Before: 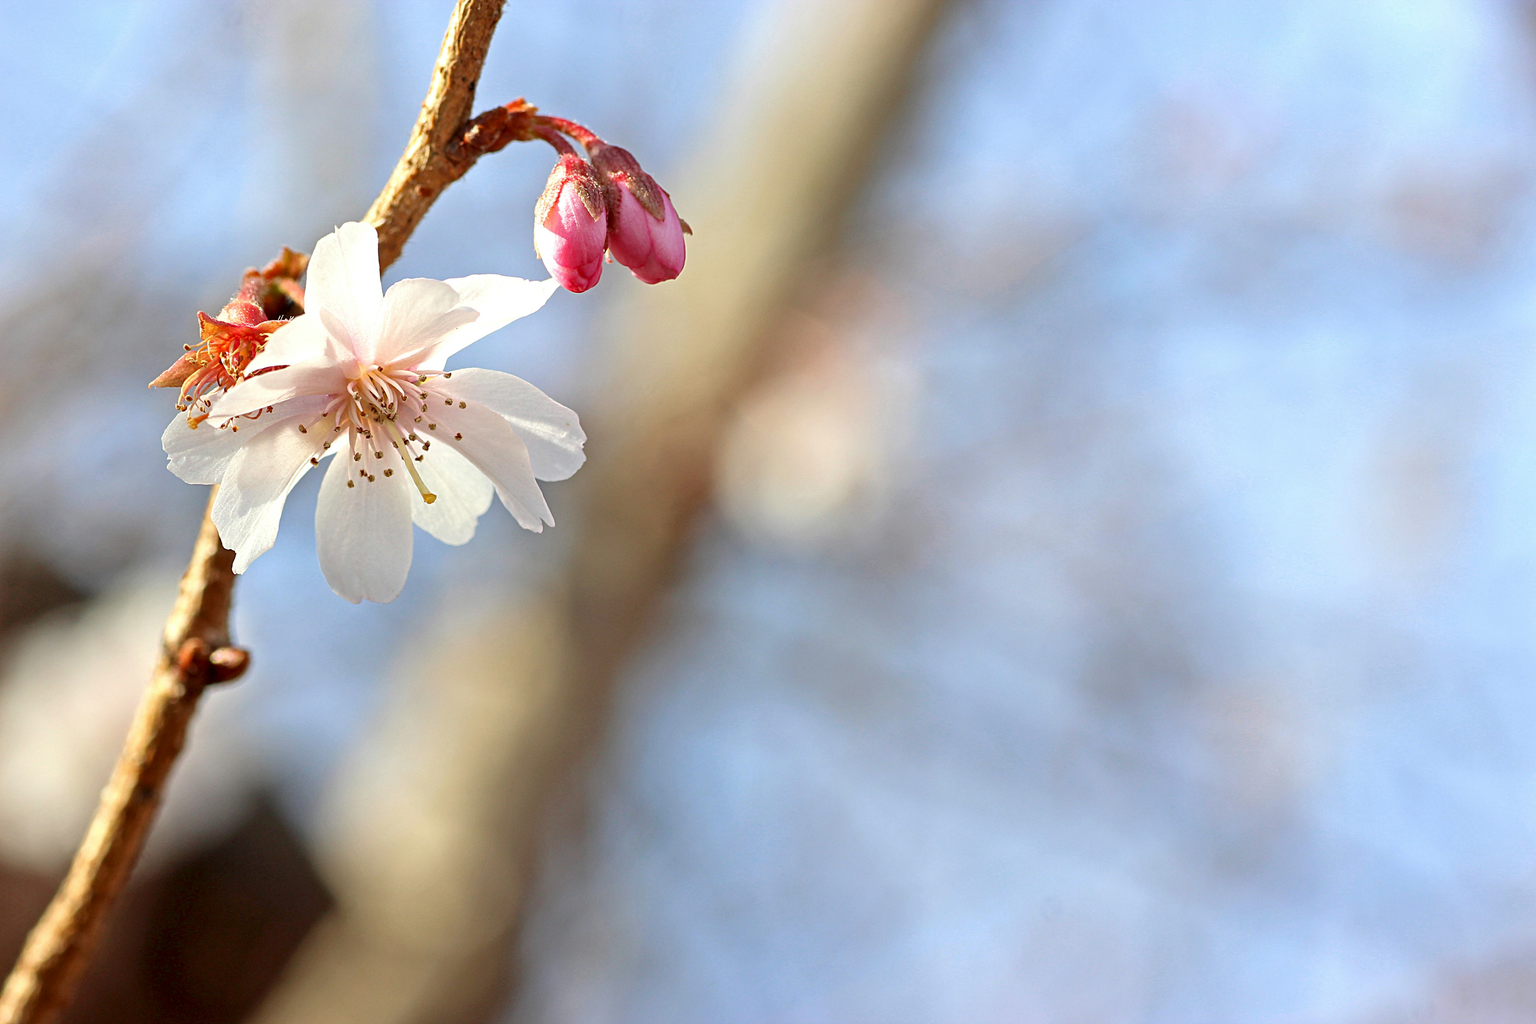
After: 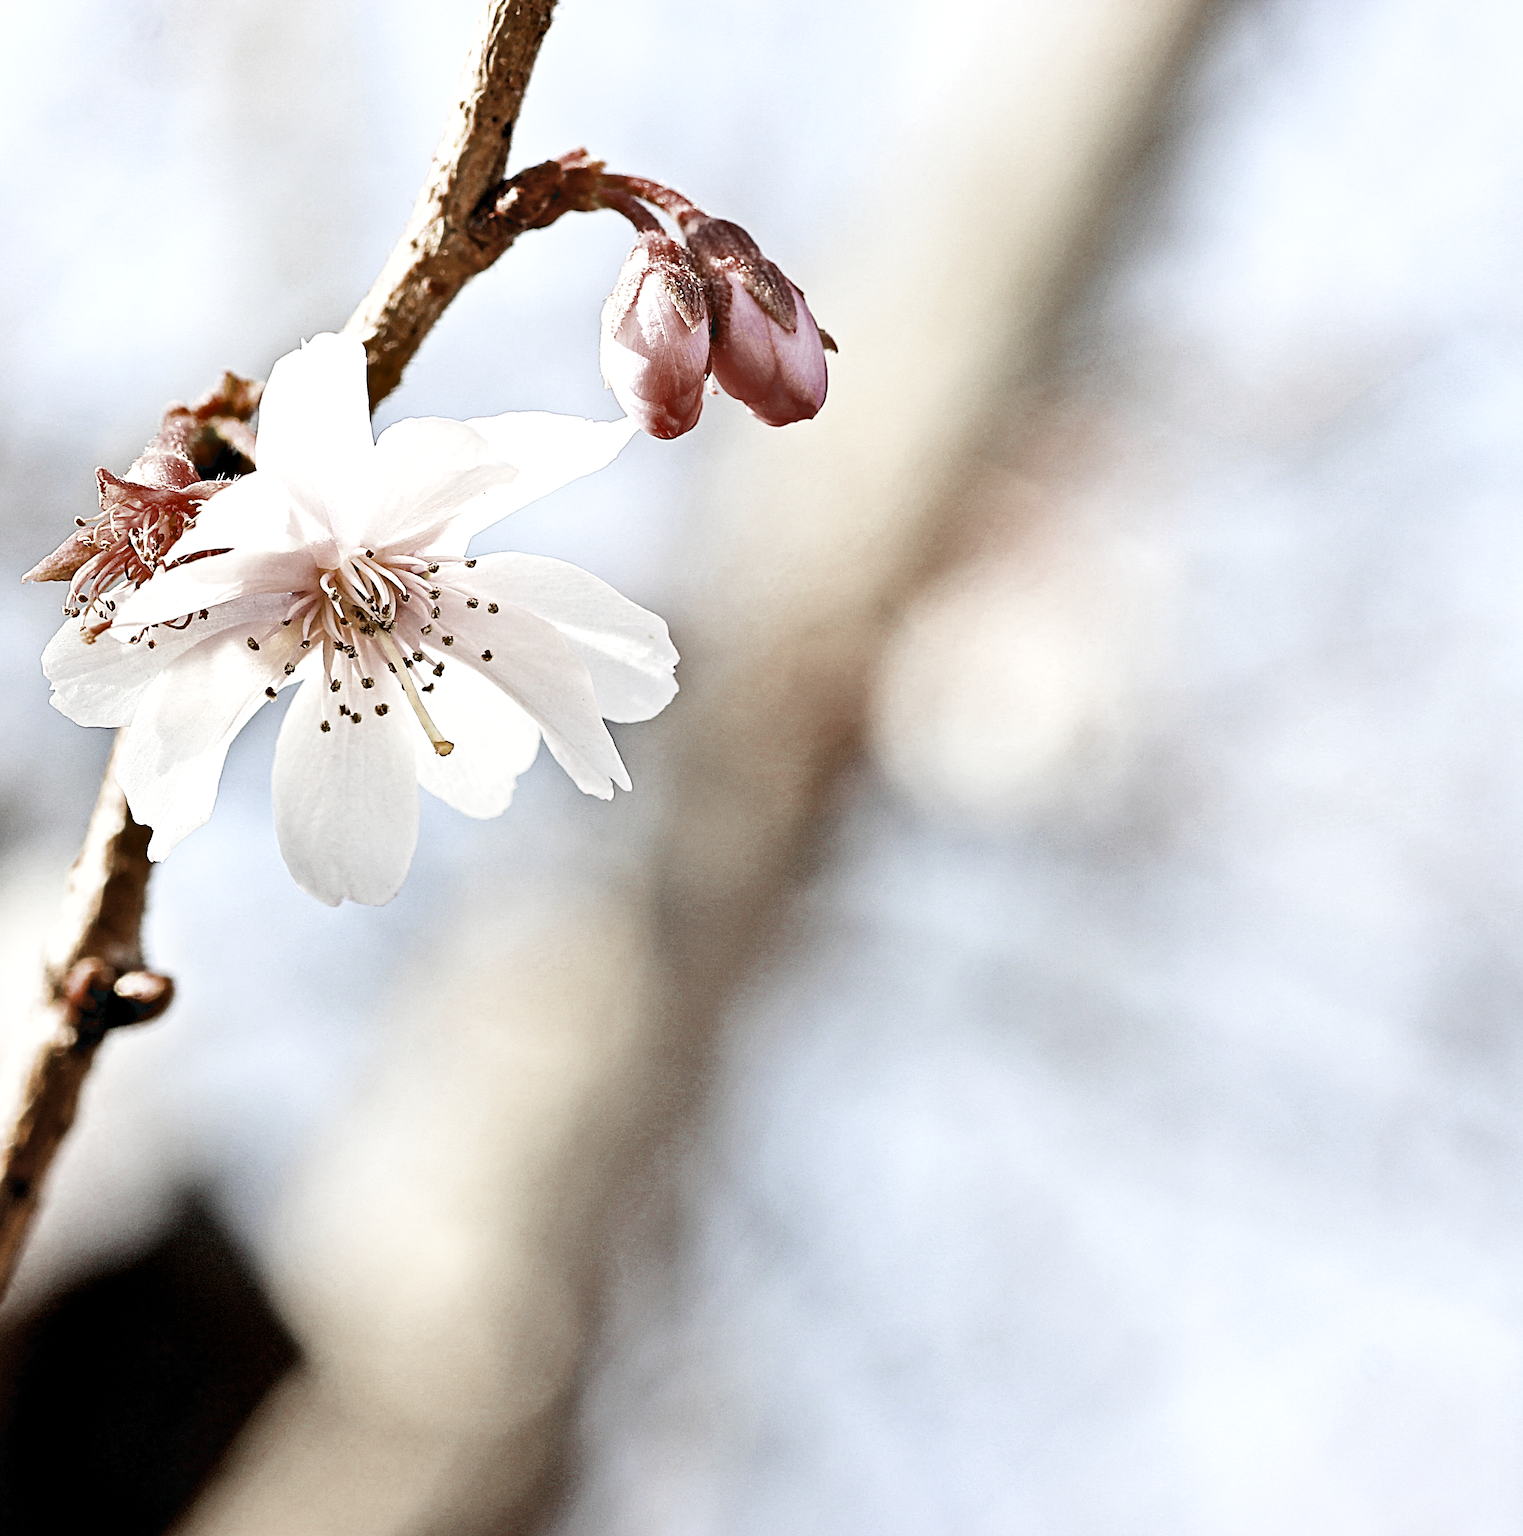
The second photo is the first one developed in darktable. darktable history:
shadows and highlights: shadows 11.32, white point adjustment 1.32, soften with gaussian
filmic rgb: black relative exposure -5.13 EV, white relative exposure 3.56 EV, hardness 3.17, contrast 1.298, highlights saturation mix -49.27%
exposure: black level correction 0.01, exposure 1 EV, compensate exposure bias true, compensate highlight preservation false
crop and rotate: left 8.747%, right 25.159%
sharpen: on, module defaults
color zones: curves: ch0 [(0, 0.5) (0.125, 0.4) (0.25, 0.5) (0.375, 0.4) (0.5, 0.4) (0.625, 0.6) (0.75, 0.6) (0.875, 0.5)]; ch1 [(0, 0.35) (0.125, 0.45) (0.25, 0.35) (0.375, 0.35) (0.5, 0.35) (0.625, 0.35) (0.75, 0.45) (0.875, 0.35)]; ch2 [(0, 0.6) (0.125, 0.5) (0.25, 0.5) (0.375, 0.6) (0.5, 0.6) (0.625, 0.5) (0.75, 0.5) (0.875, 0.5)], mix 38.44%
contrast brightness saturation: contrast 0.096, saturation -0.364
